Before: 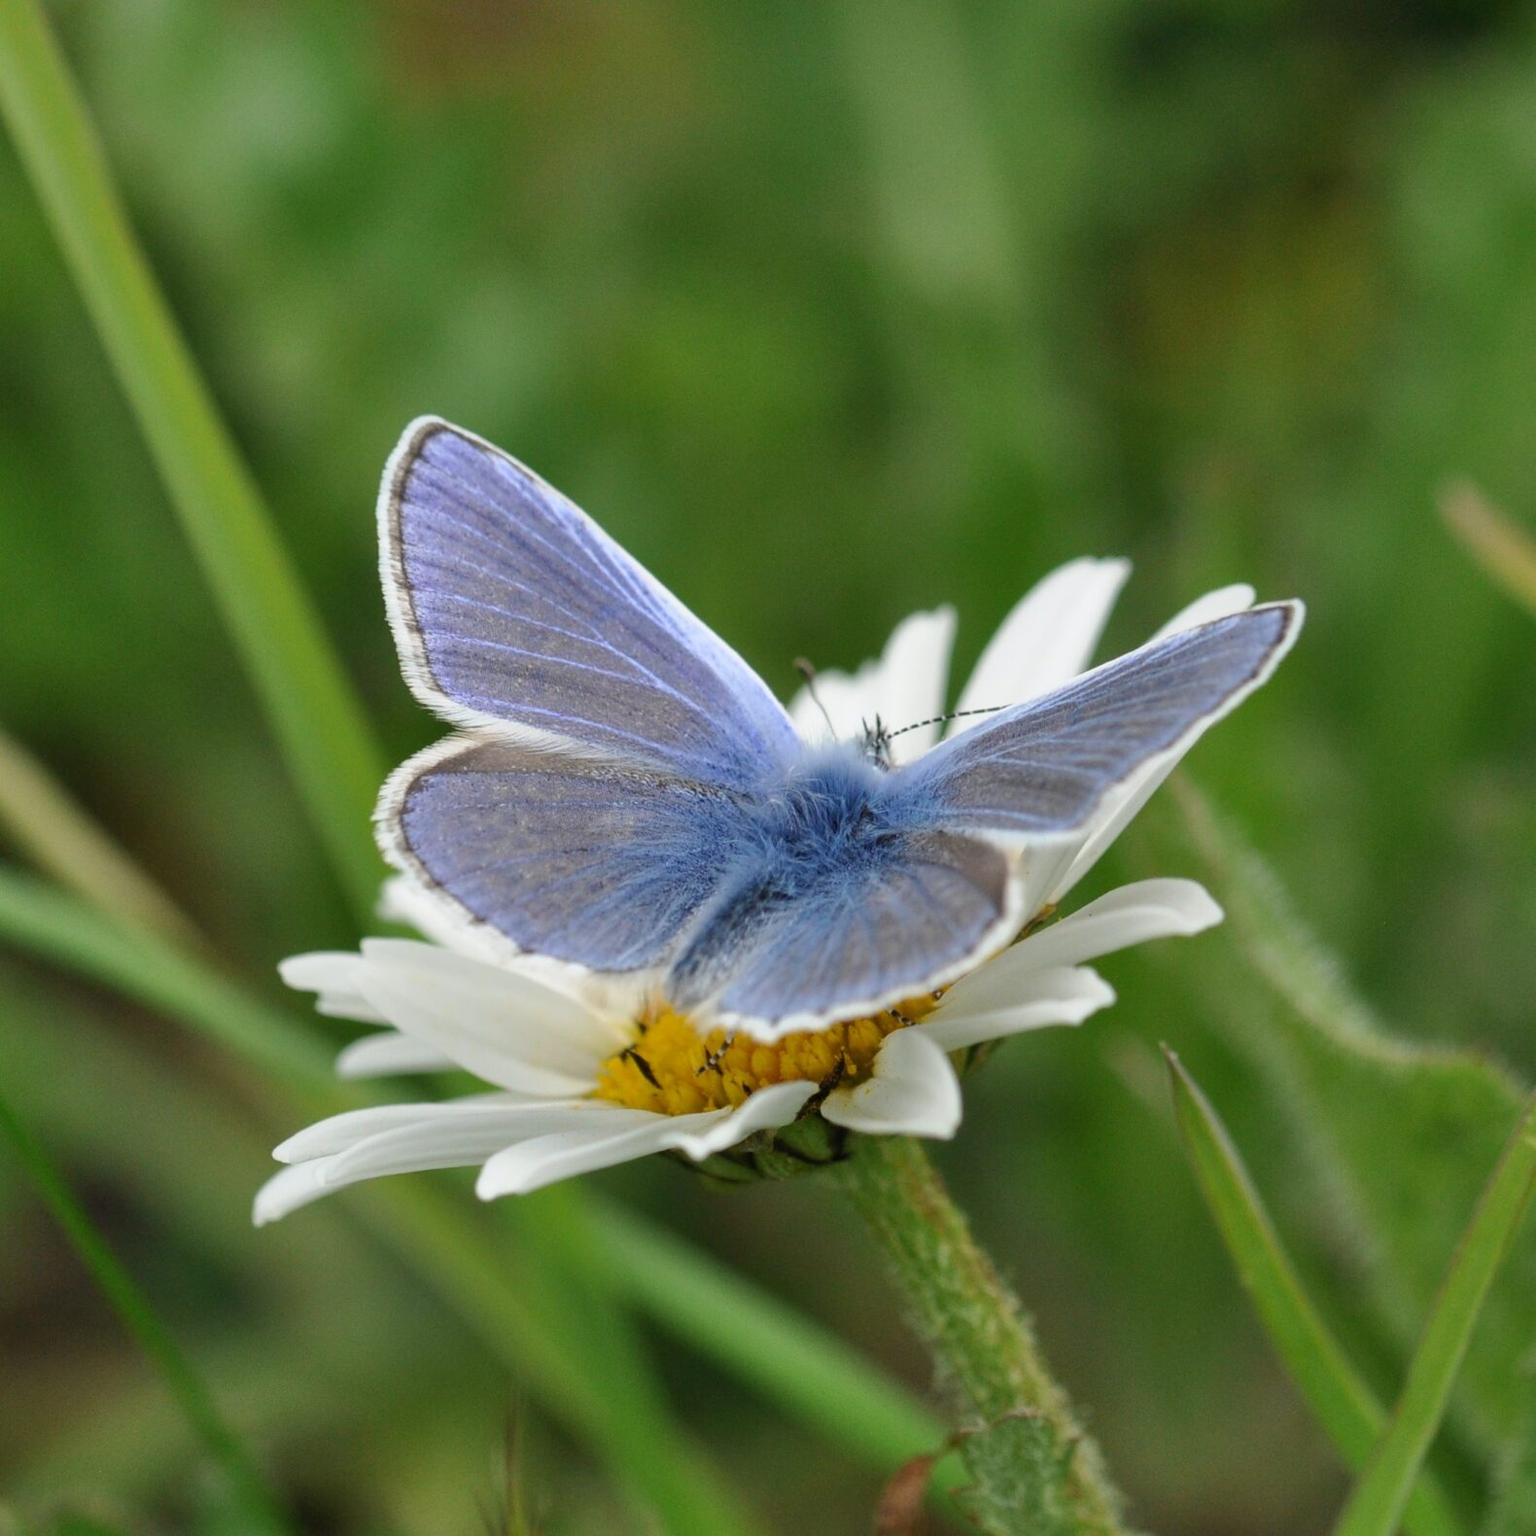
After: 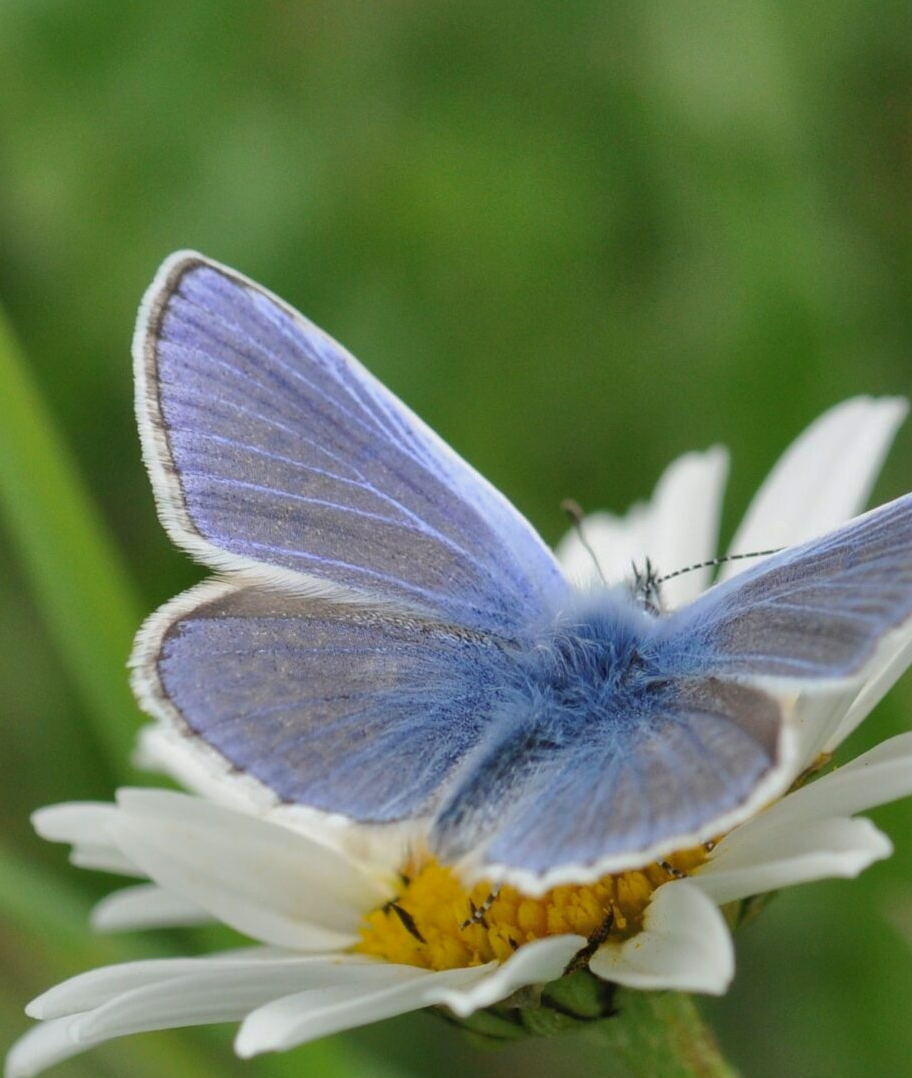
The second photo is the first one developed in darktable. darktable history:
shadows and highlights: highlights -60
crop: left 16.202%, top 11.208%, right 26.045%, bottom 20.557%
